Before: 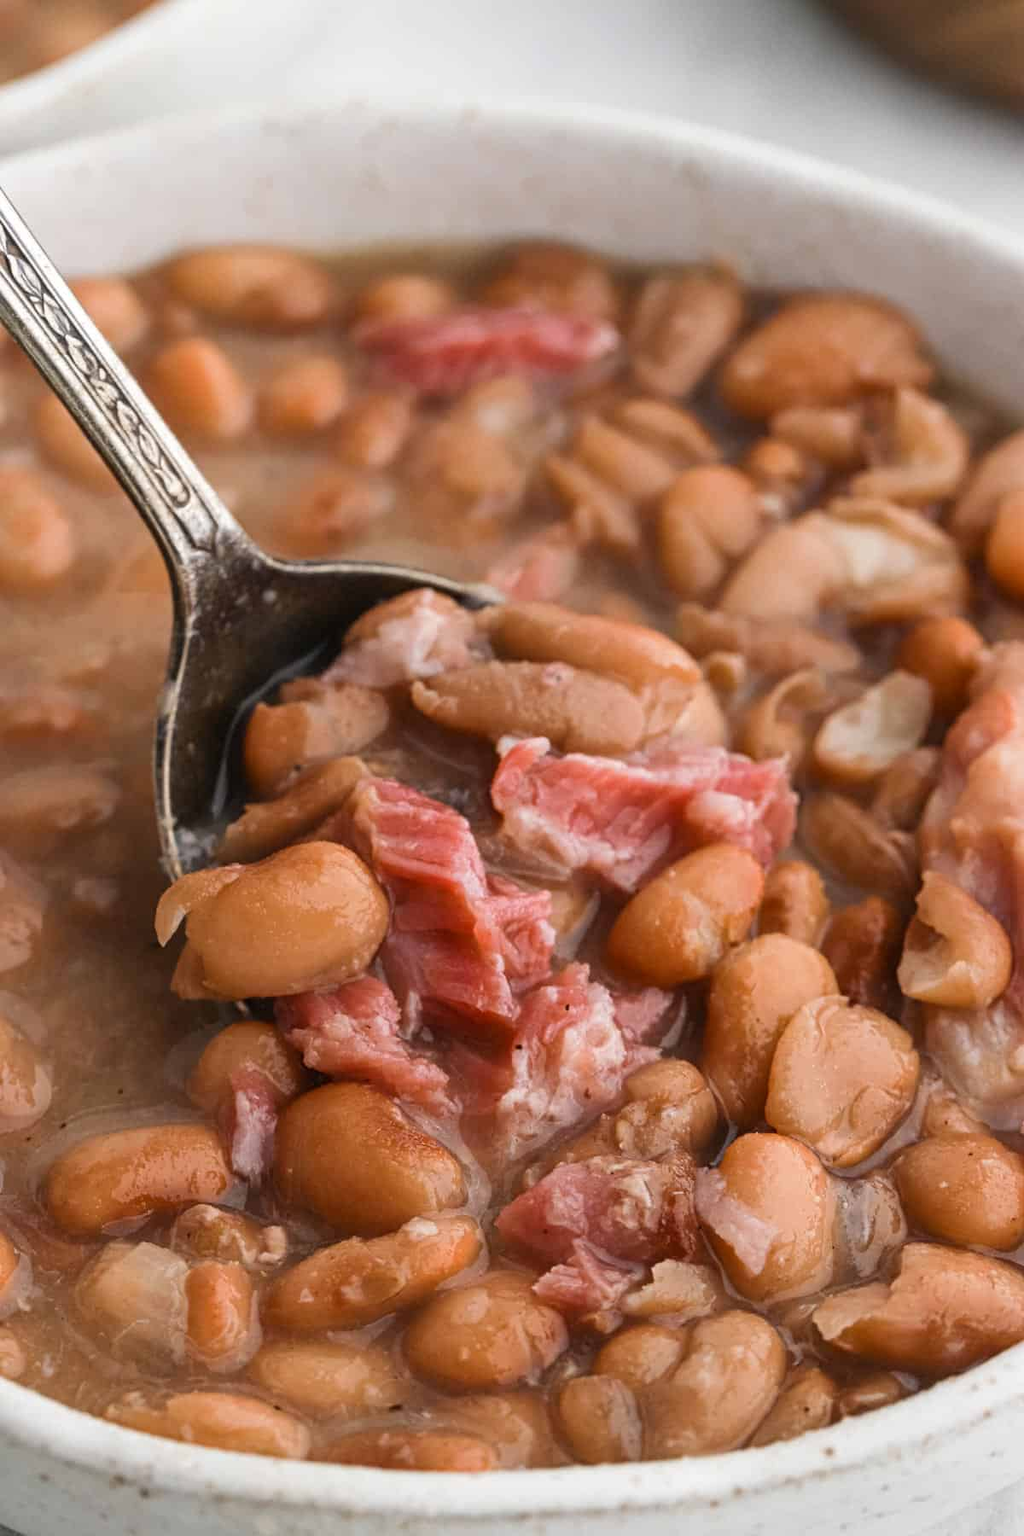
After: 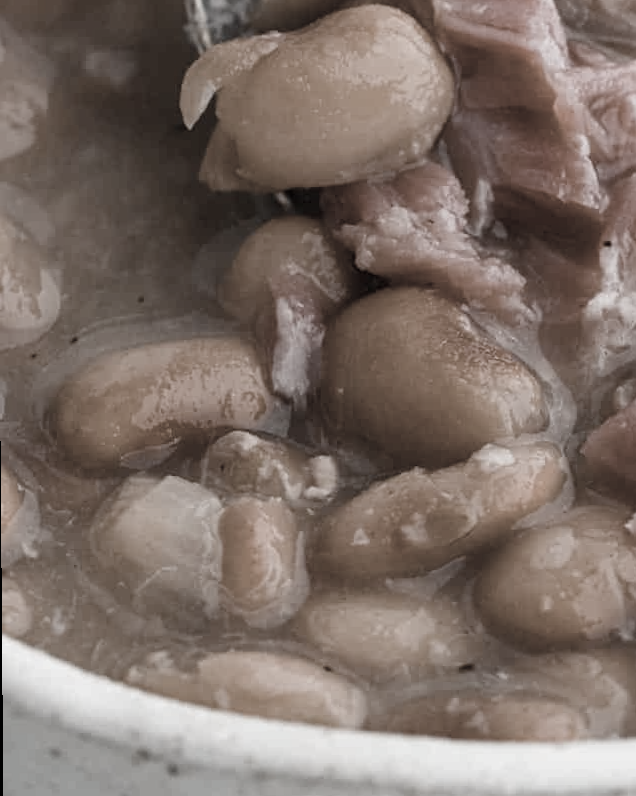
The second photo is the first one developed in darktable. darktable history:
rotate and perspective: rotation -0.45°, automatic cropping original format, crop left 0.008, crop right 0.992, crop top 0.012, crop bottom 0.988
crop and rotate: top 54.778%, right 46.61%, bottom 0.159%
color correction: saturation 0.2
color balance rgb: perceptual saturation grading › global saturation 20%, perceptual saturation grading › highlights -25%, perceptual saturation grading › shadows 25%
